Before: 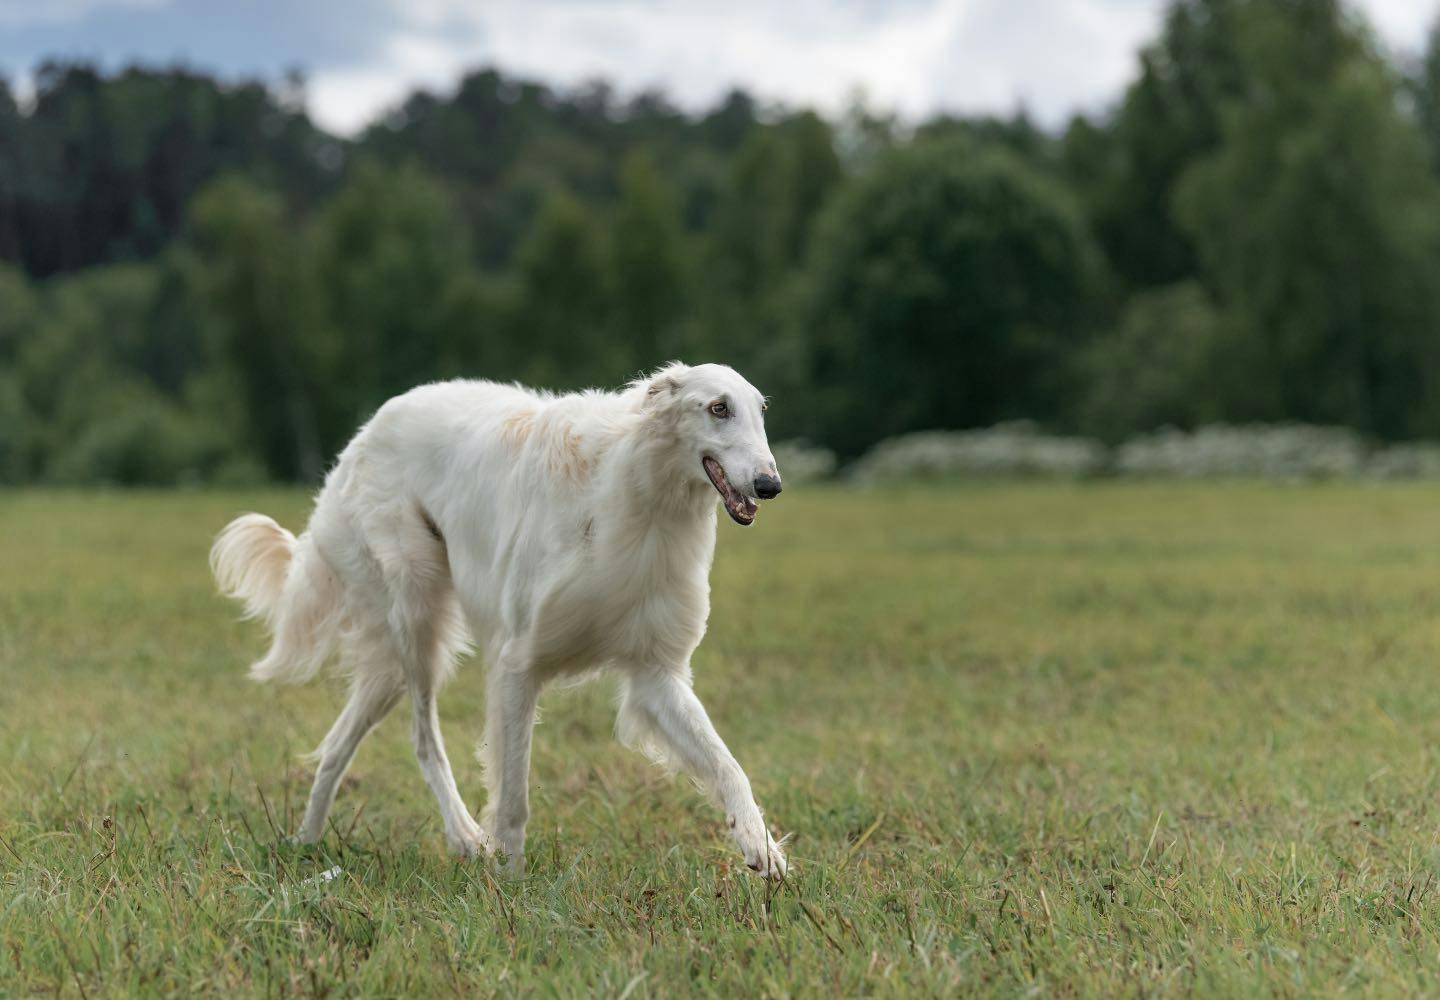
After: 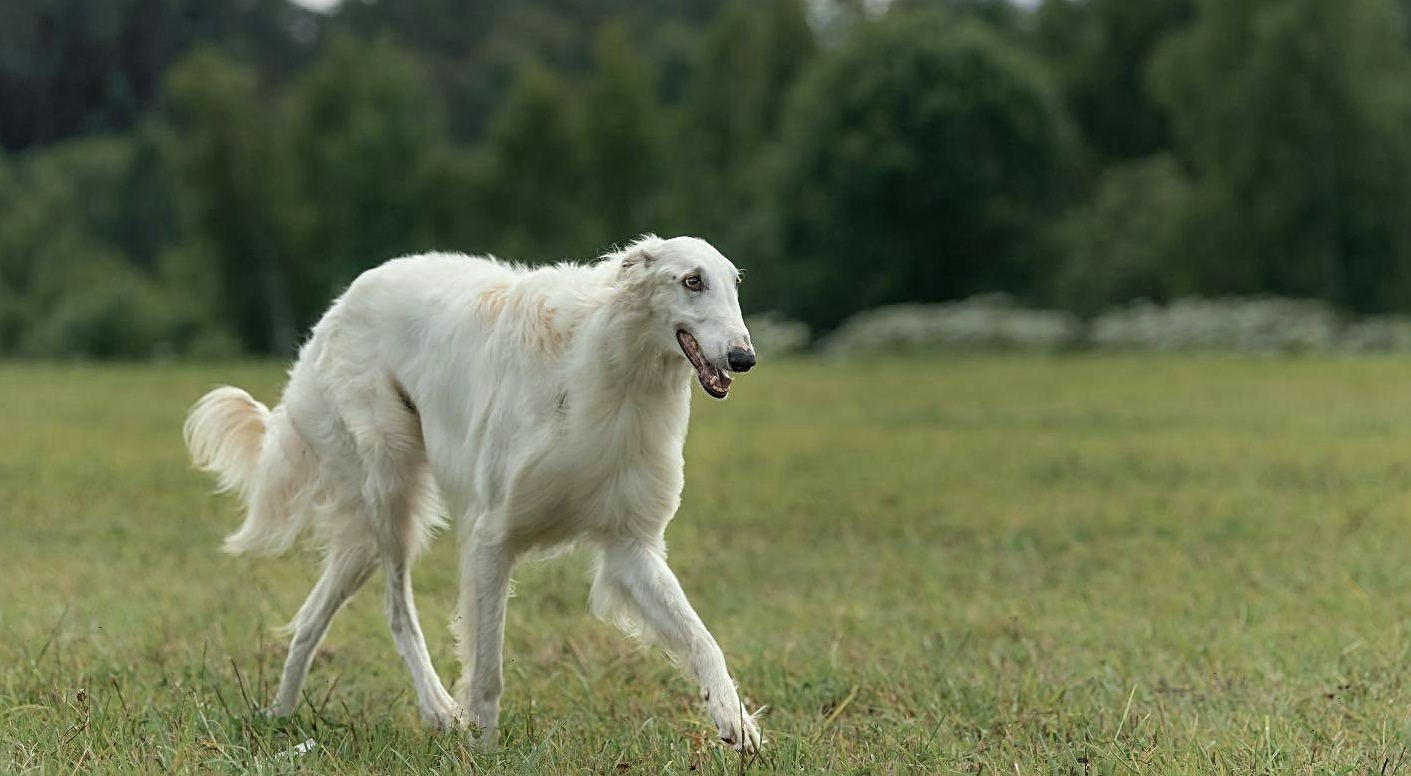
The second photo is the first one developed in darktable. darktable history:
color correction: highlights a* -2.49, highlights b* 2.51
sharpen: on, module defaults
crop and rotate: left 1.82%, top 12.765%, right 0.186%, bottom 9.612%
